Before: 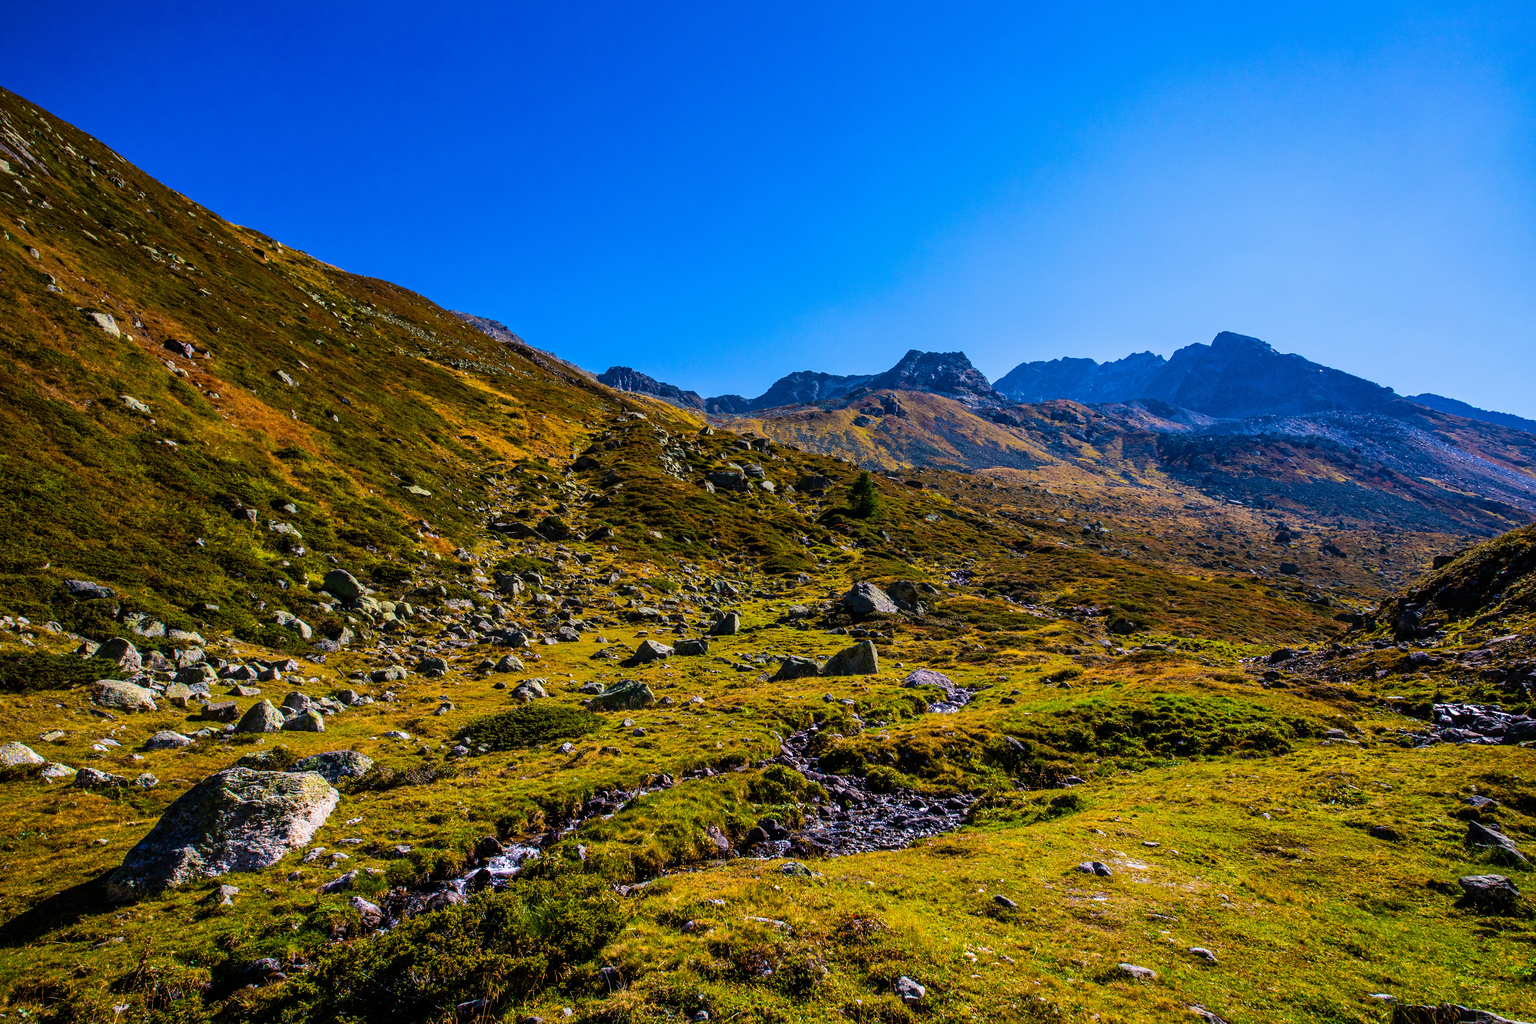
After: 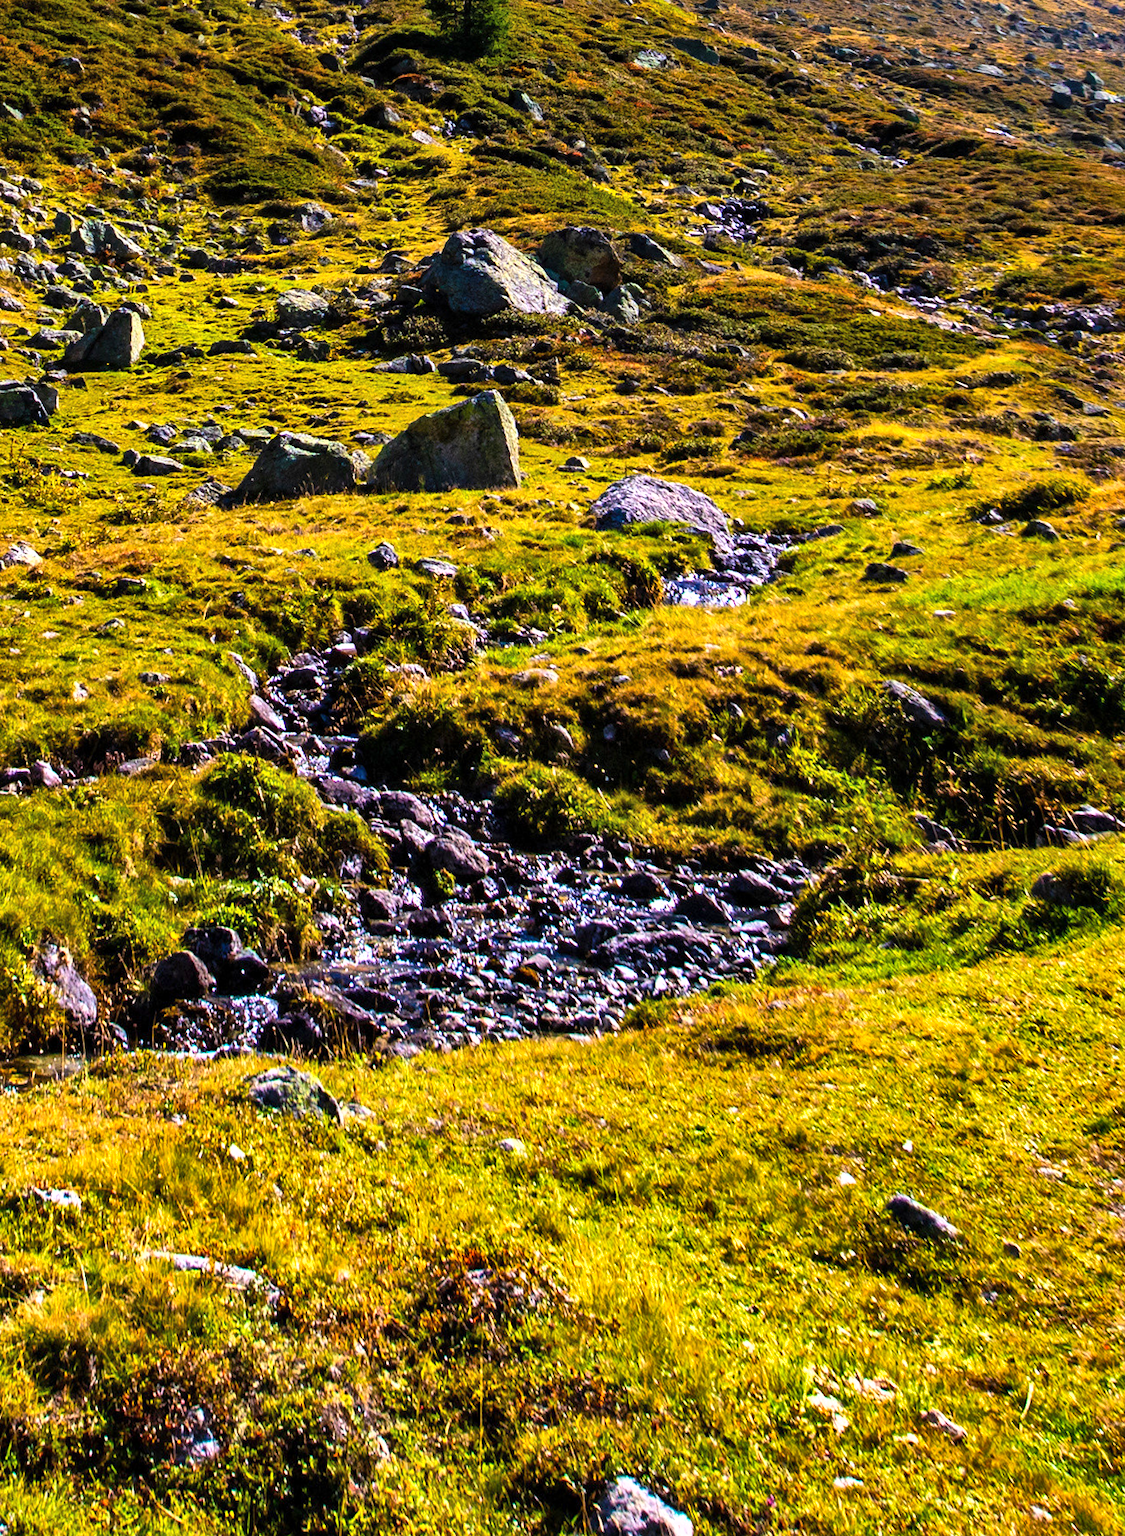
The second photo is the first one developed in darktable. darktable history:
exposure: exposure 0.74 EV, compensate highlight preservation false
rotate and perspective: rotation 0.72°, lens shift (vertical) -0.352, lens shift (horizontal) -0.051, crop left 0.152, crop right 0.859, crop top 0.019, crop bottom 0.964
crop: left 40.878%, top 39.176%, right 25.993%, bottom 3.081%
shadows and highlights: radius 108.52, shadows 40.68, highlights -72.88, low approximation 0.01, soften with gaussian
